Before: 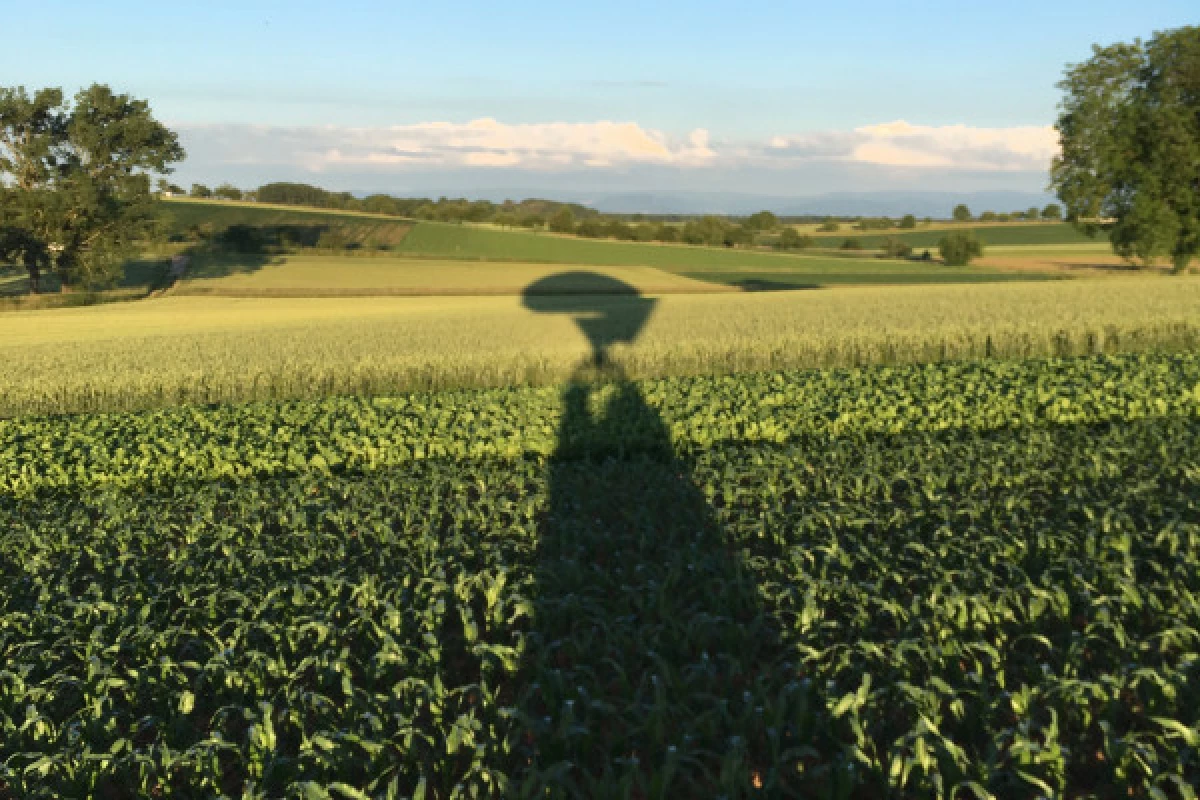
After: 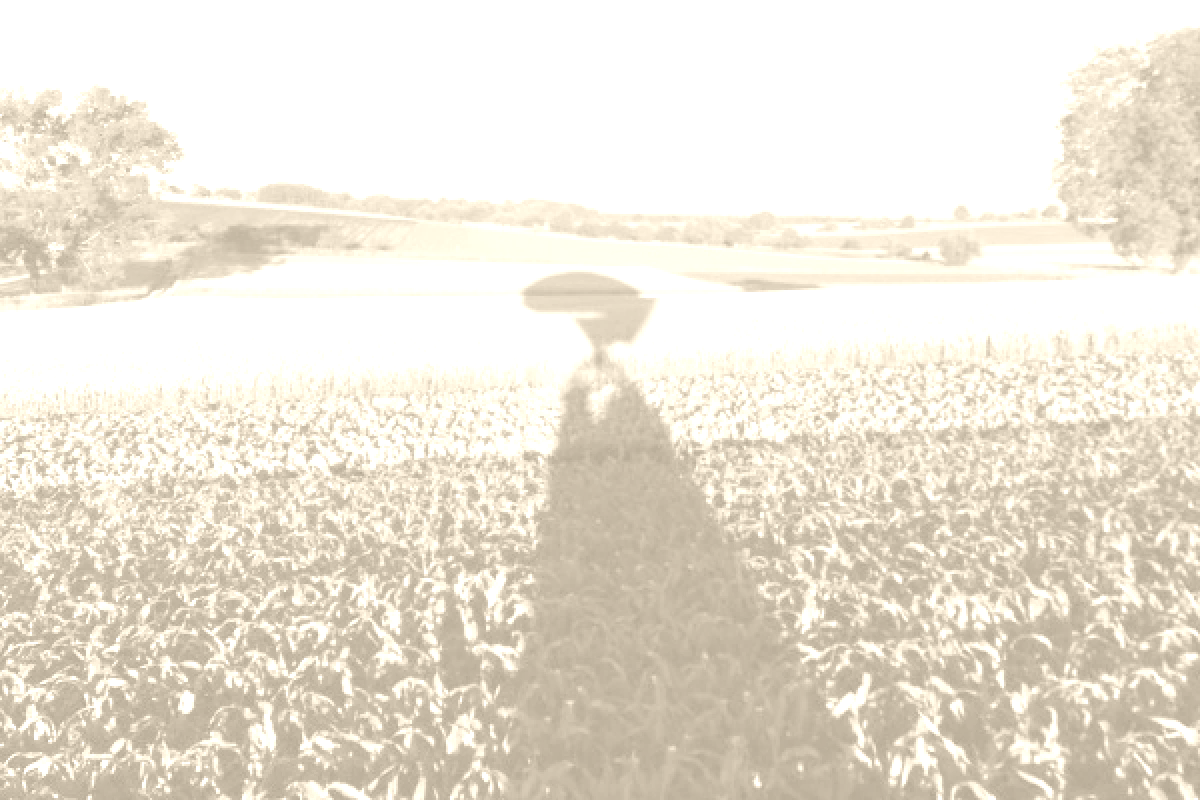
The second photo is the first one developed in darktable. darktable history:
exposure: black level correction 0, exposure 0.7 EV, compensate exposure bias true, compensate highlight preservation false
colorize: hue 36°, saturation 71%, lightness 80.79%
color balance rgb: shadows lift › chroma 2%, shadows lift › hue 217.2°, power › chroma 0.25%, power › hue 60°, highlights gain › chroma 1.5%, highlights gain › hue 309.6°, global offset › luminance -0.25%, perceptual saturation grading › global saturation 15%, global vibrance 15%
